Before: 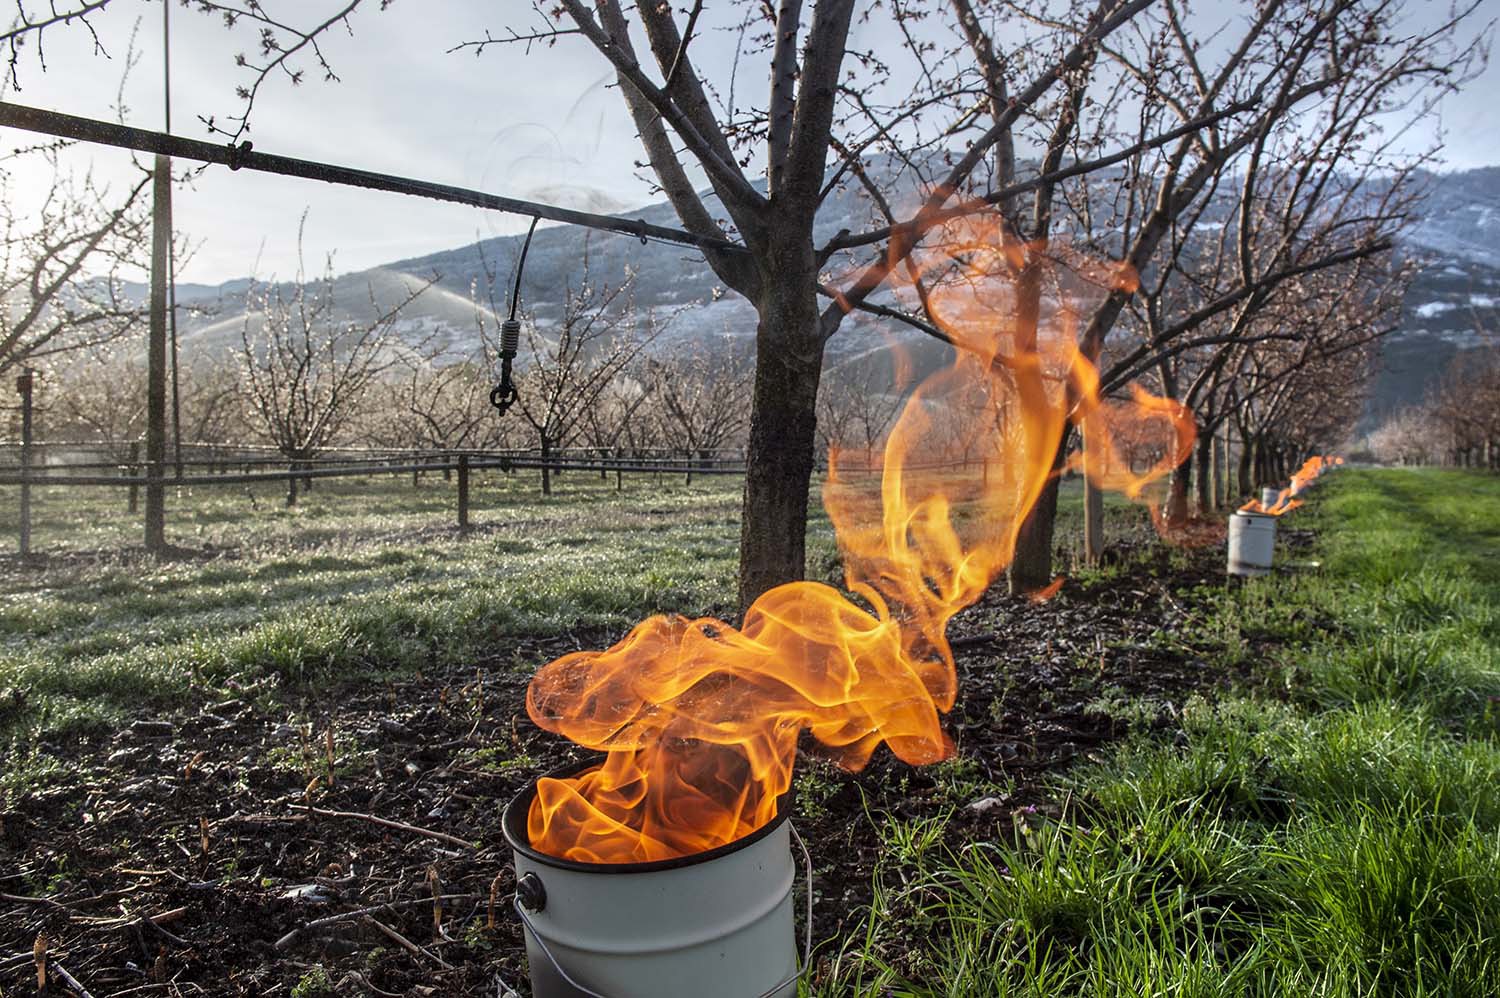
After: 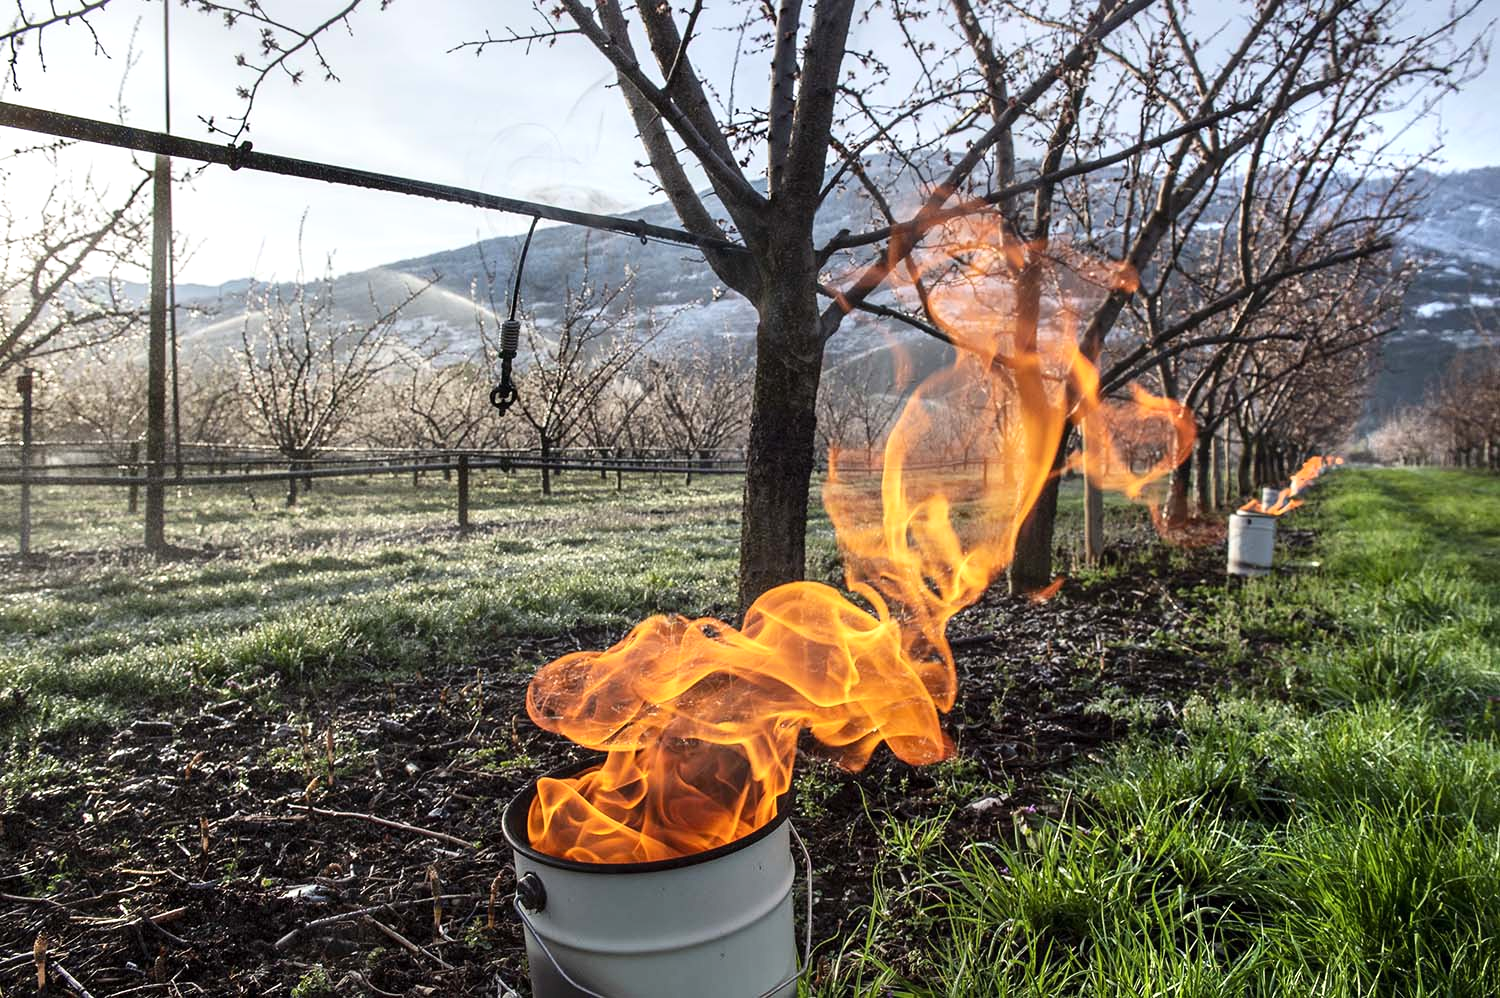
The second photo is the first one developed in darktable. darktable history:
contrast brightness saturation: contrast 0.155, brightness 0.052
levels: white 99.91%, levels [0, 0.476, 0.951]
